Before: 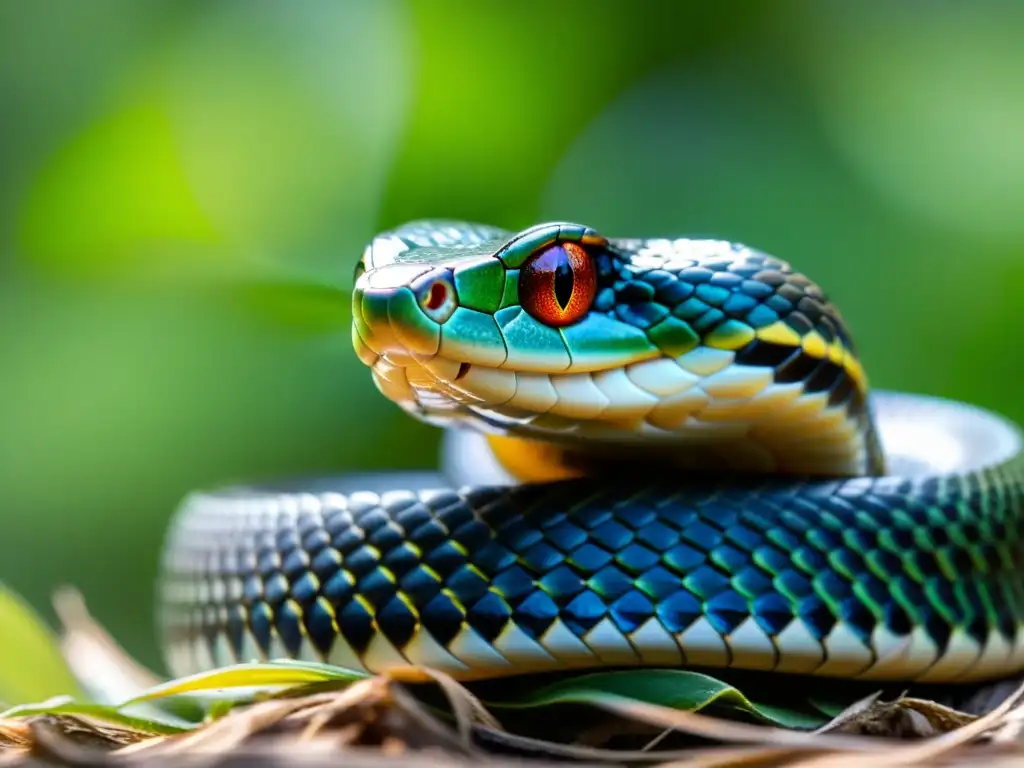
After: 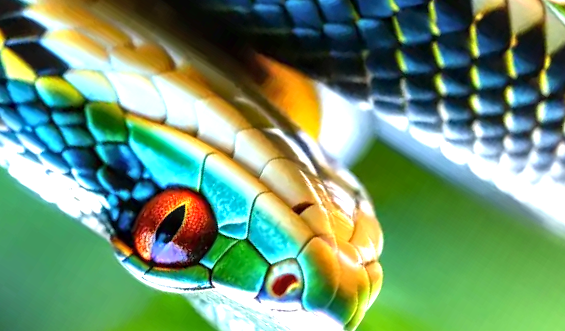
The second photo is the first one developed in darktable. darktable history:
crop and rotate: angle 147.27°, left 9.207%, top 15.62%, right 4.512%, bottom 16.993%
exposure: exposure 1.001 EV, compensate exposure bias true, compensate highlight preservation false
local contrast: detail 130%
